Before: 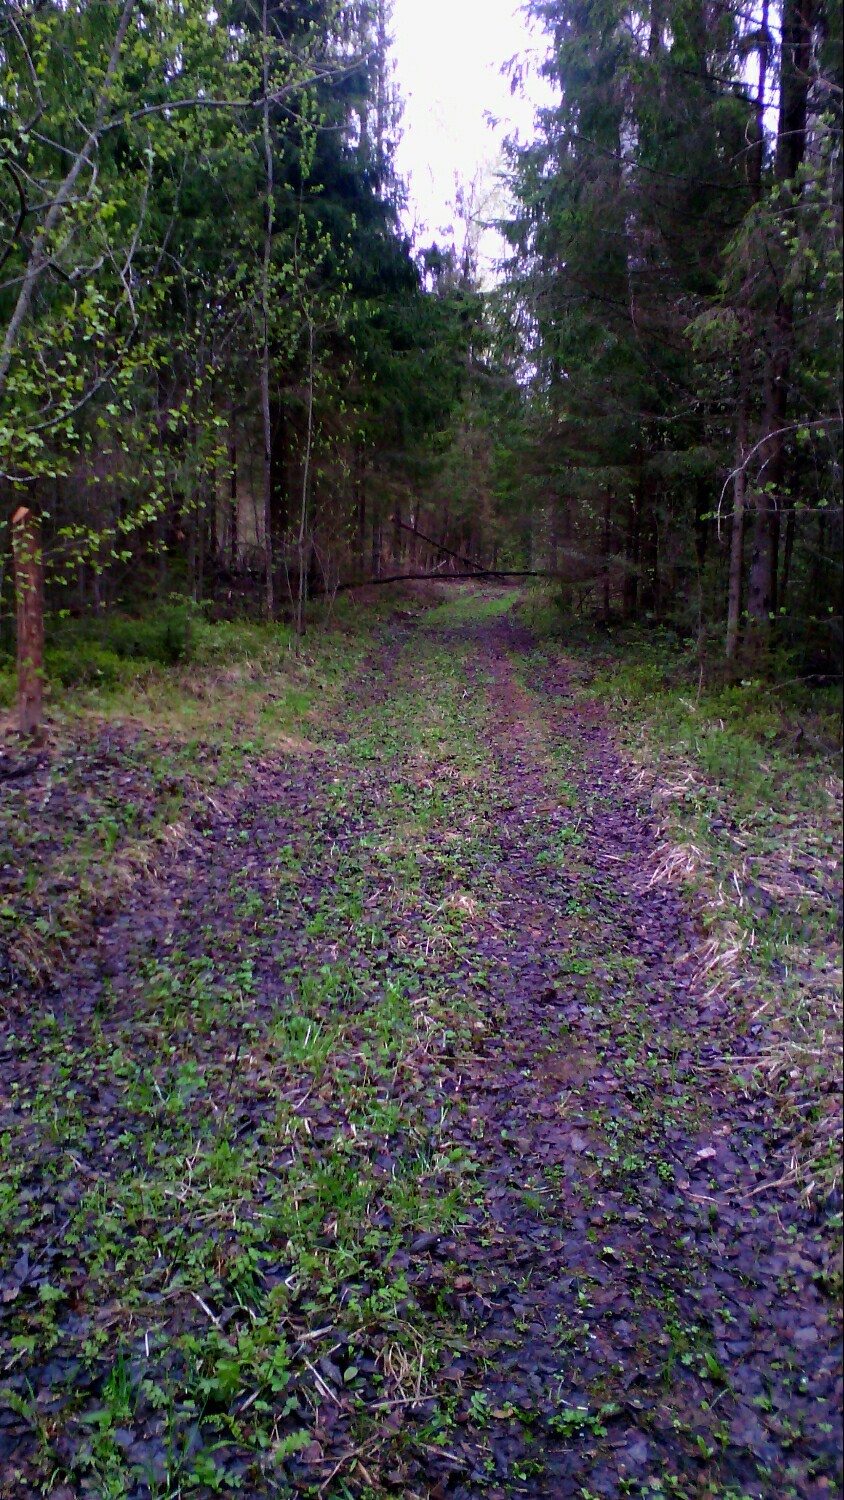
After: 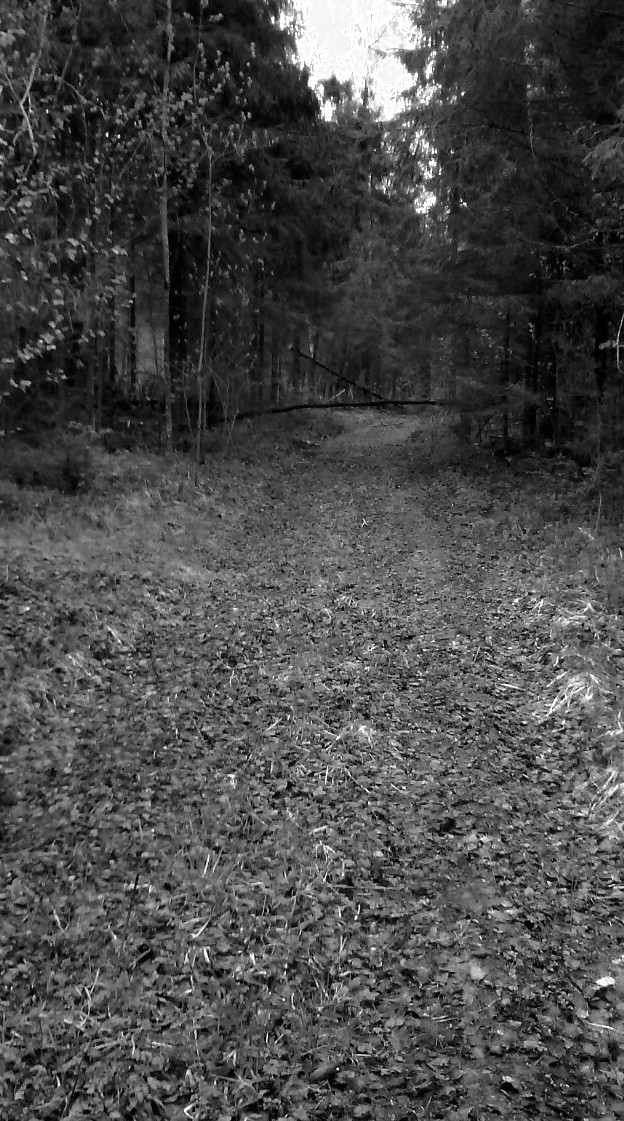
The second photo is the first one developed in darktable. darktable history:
color zones: curves: ch0 [(0, 0.613) (0.01, 0.613) (0.245, 0.448) (0.498, 0.529) (0.642, 0.665) (0.879, 0.777) (0.99, 0.613)]; ch1 [(0, 0) (0.143, 0) (0.286, 0) (0.429, 0) (0.571, 0) (0.714, 0) (0.857, 0)]
crop and rotate: left 12.029%, top 11.437%, right 13.963%, bottom 13.791%
